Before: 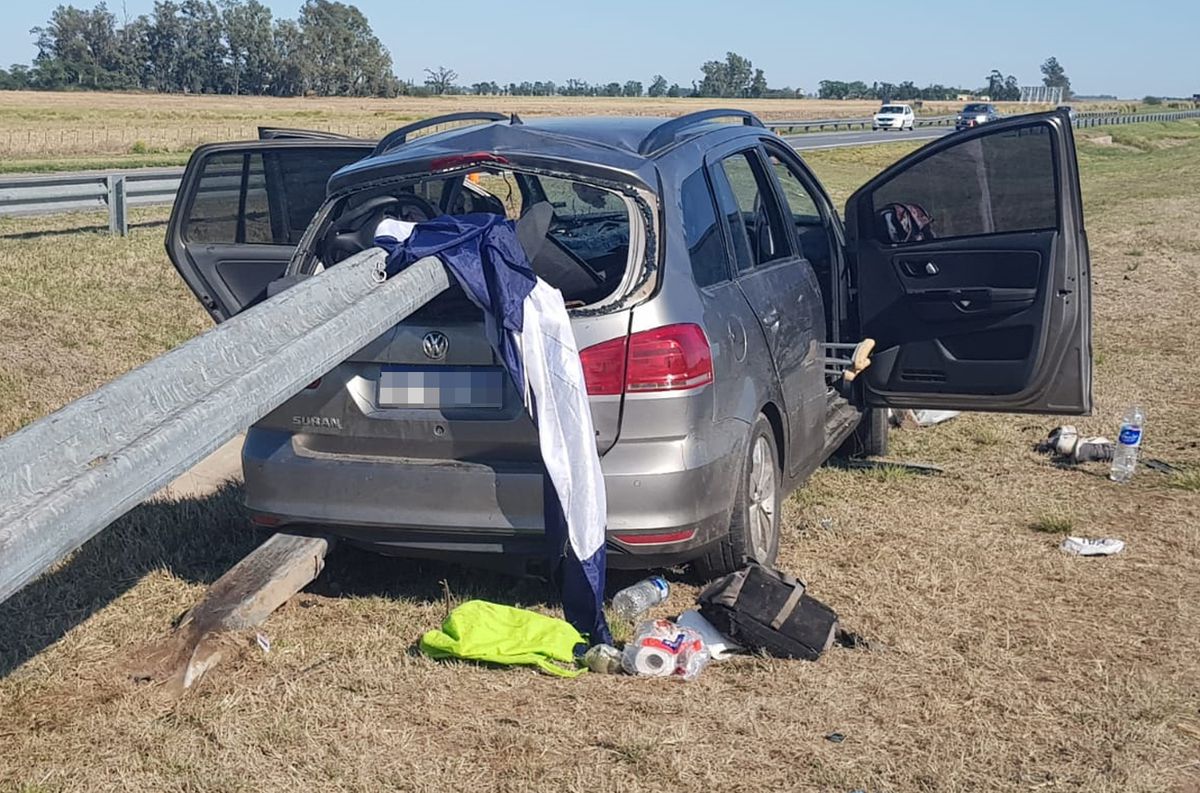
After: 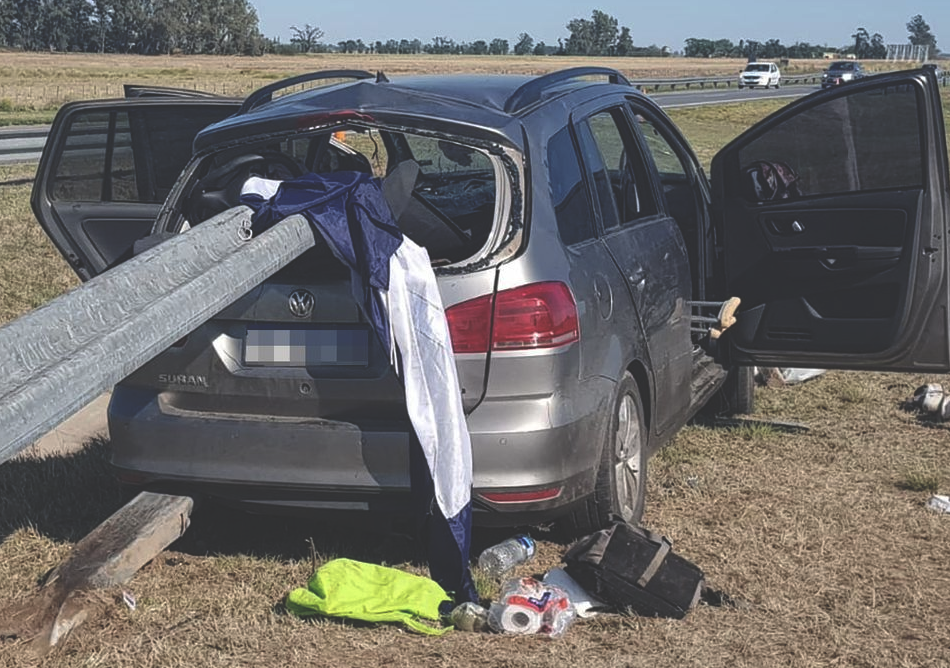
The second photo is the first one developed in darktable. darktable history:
crop: left 11.225%, top 5.381%, right 9.565%, bottom 10.314%
contrast brightness saturation: saturation -0.17
rgb curve: curves: ch0 [(0, 0.186) (0.314, 0.284) (0.775, 0.708) (1, 1)], compensate middle gray true, preserve colors none
